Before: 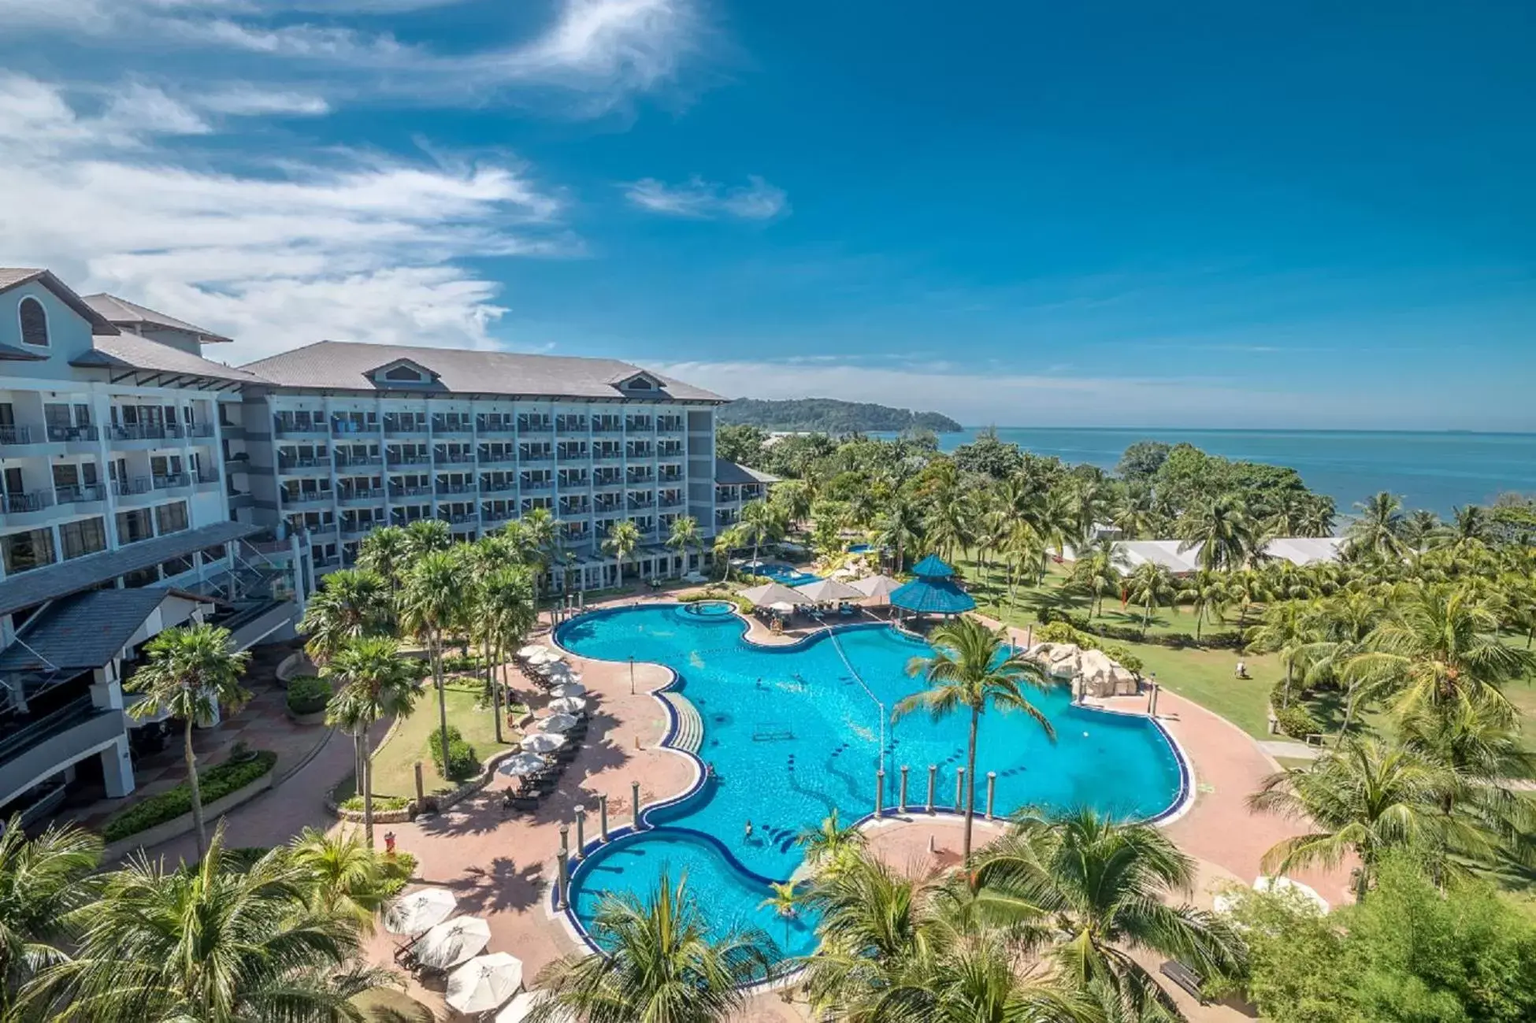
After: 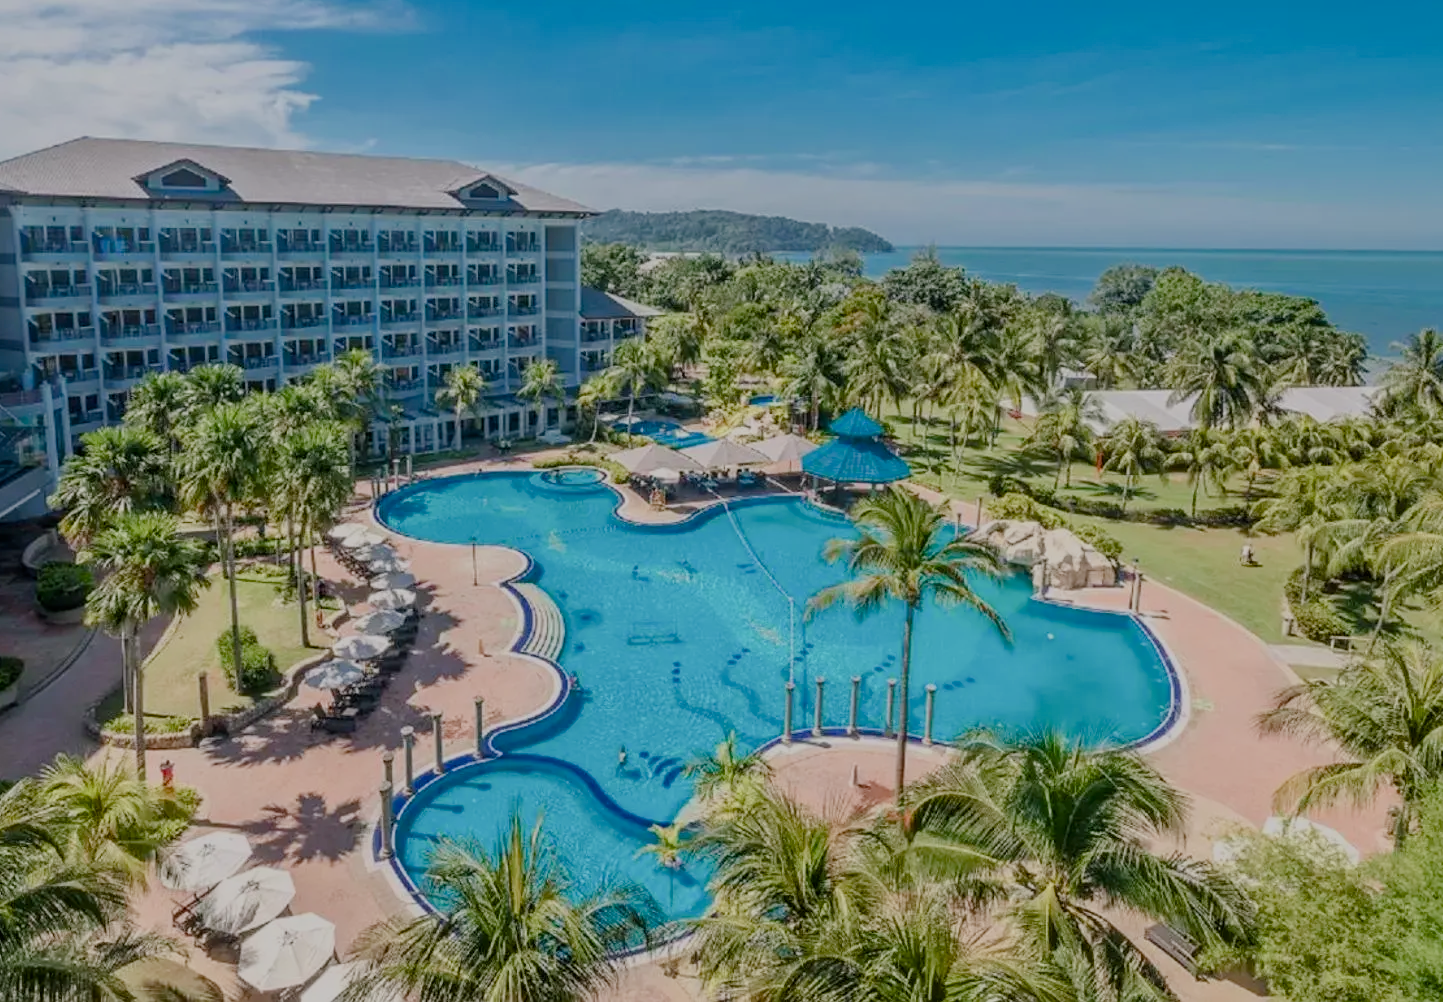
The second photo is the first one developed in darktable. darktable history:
contrast brightness saturation: contrast 0.03, brightness -0.04
color balance rgb: shadows lift › chroma 1%, shadows lift › hue 113°, highlights gain › chroma 0.2%, highlights gain › hue 333°, perceptual saturation grading › global saturation 20%, perceptual saturation grading › highlights -50%, perceptual saturation grading › shadows 25%, contrast -10%
crop: left 16.871%, top 22.857%, right 9.116%
filmic rgb: black relative exposure -7.15 EV, white relative exposure 5.36 EV, hardness 3.02, color science v6 (2022)
